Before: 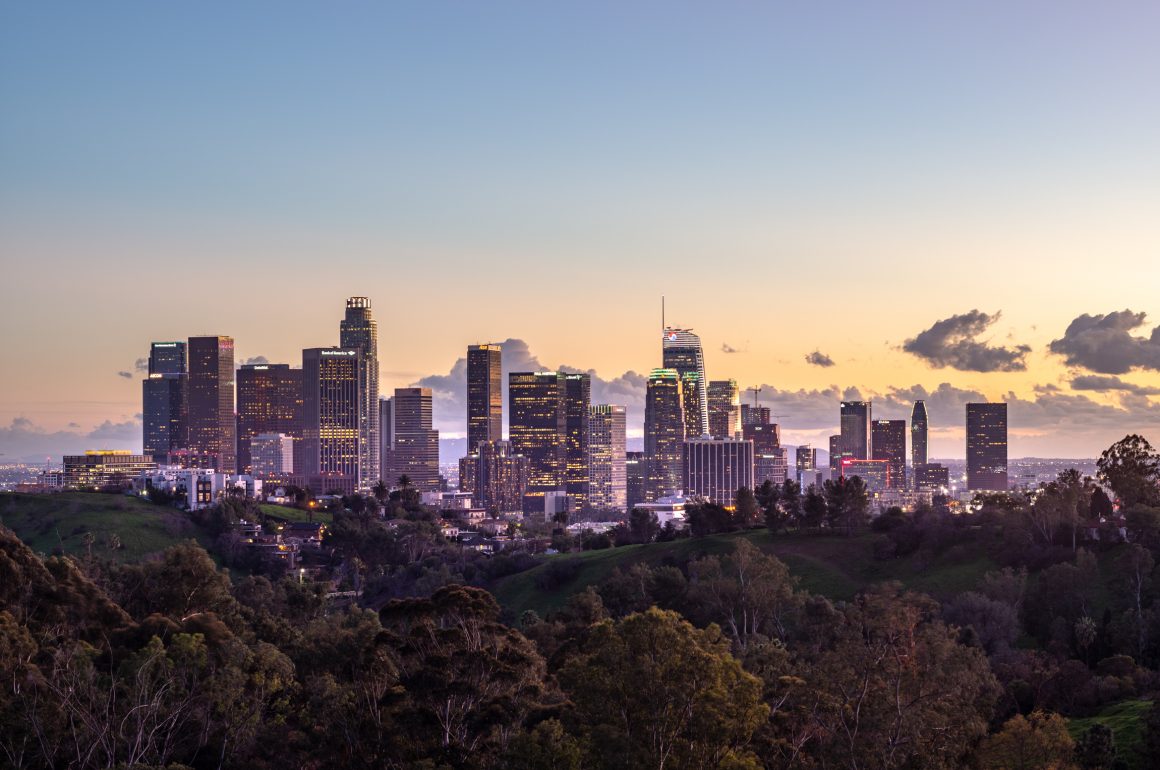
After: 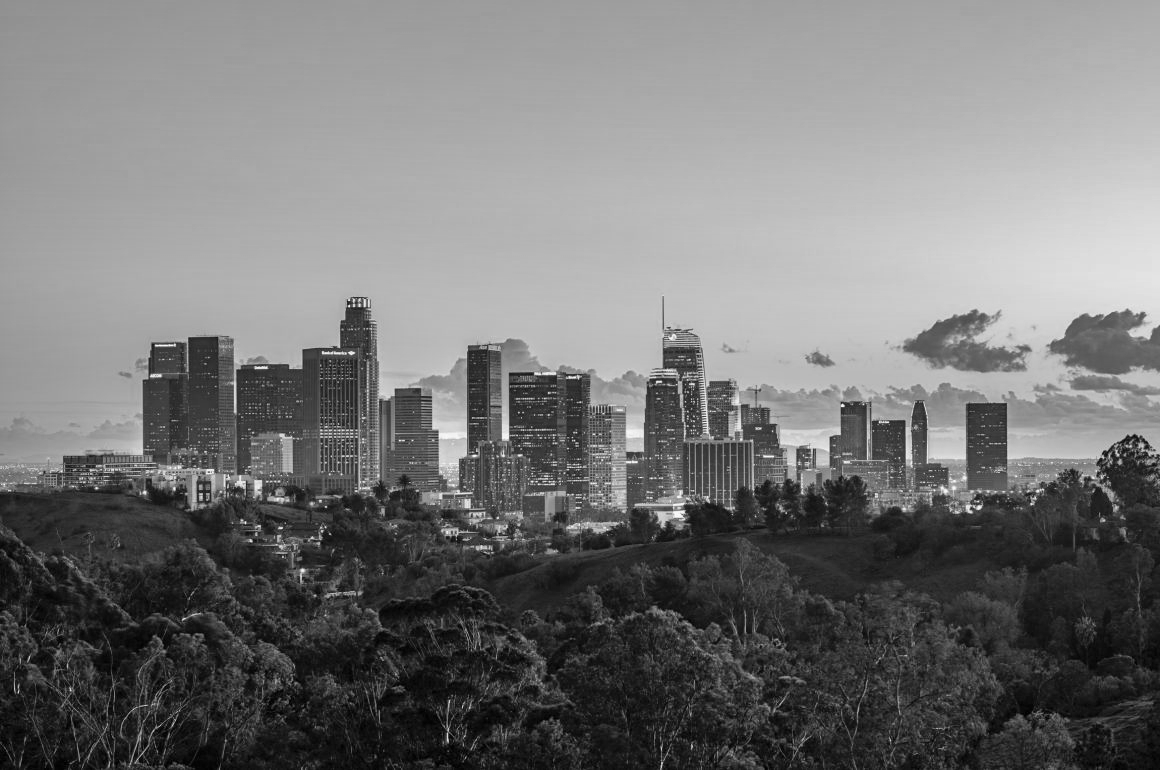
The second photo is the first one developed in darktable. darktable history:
shadows and highlights: low approximation 0.01, soften with gaussian
color calibration: output gray [0.246, 0.254, 0.501, 0], gray › normalize channels true, illuminant same as pipeline (D50), adaptation XYZ, x 0.346, y 0.359, gamut compression 0
color contrast: green-magenta contrast 0, blue-yellow contrast 0
white balance: red 0.984, blue 1.059
color balance rgb: linear chroma grading › global chroma 15%, perceptual saturation grading › global saturation 30%
